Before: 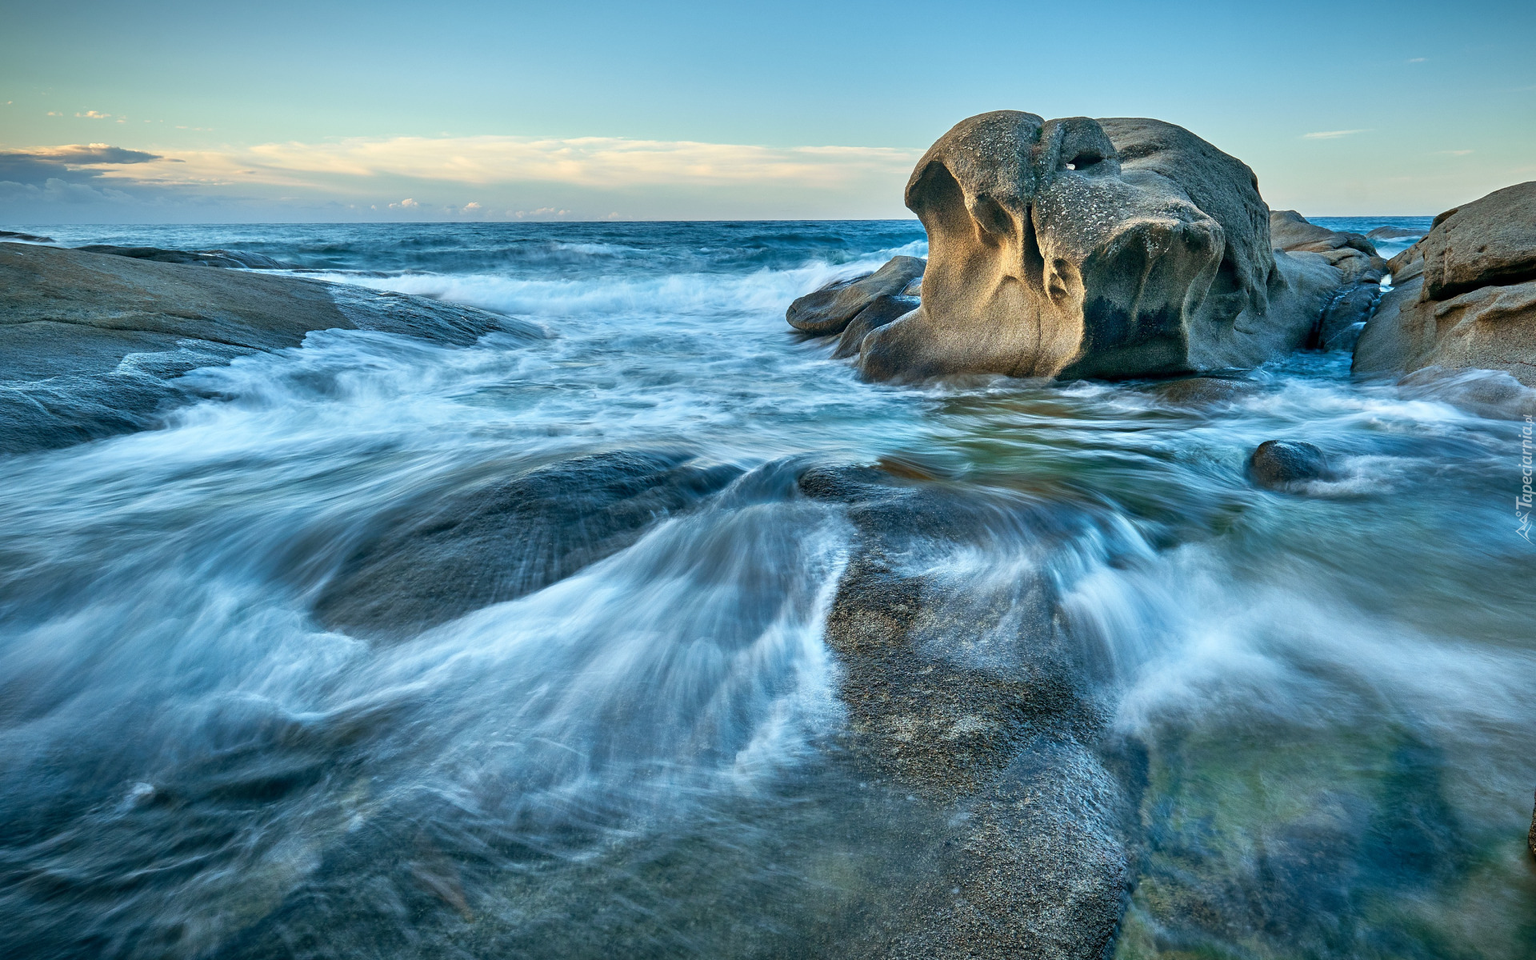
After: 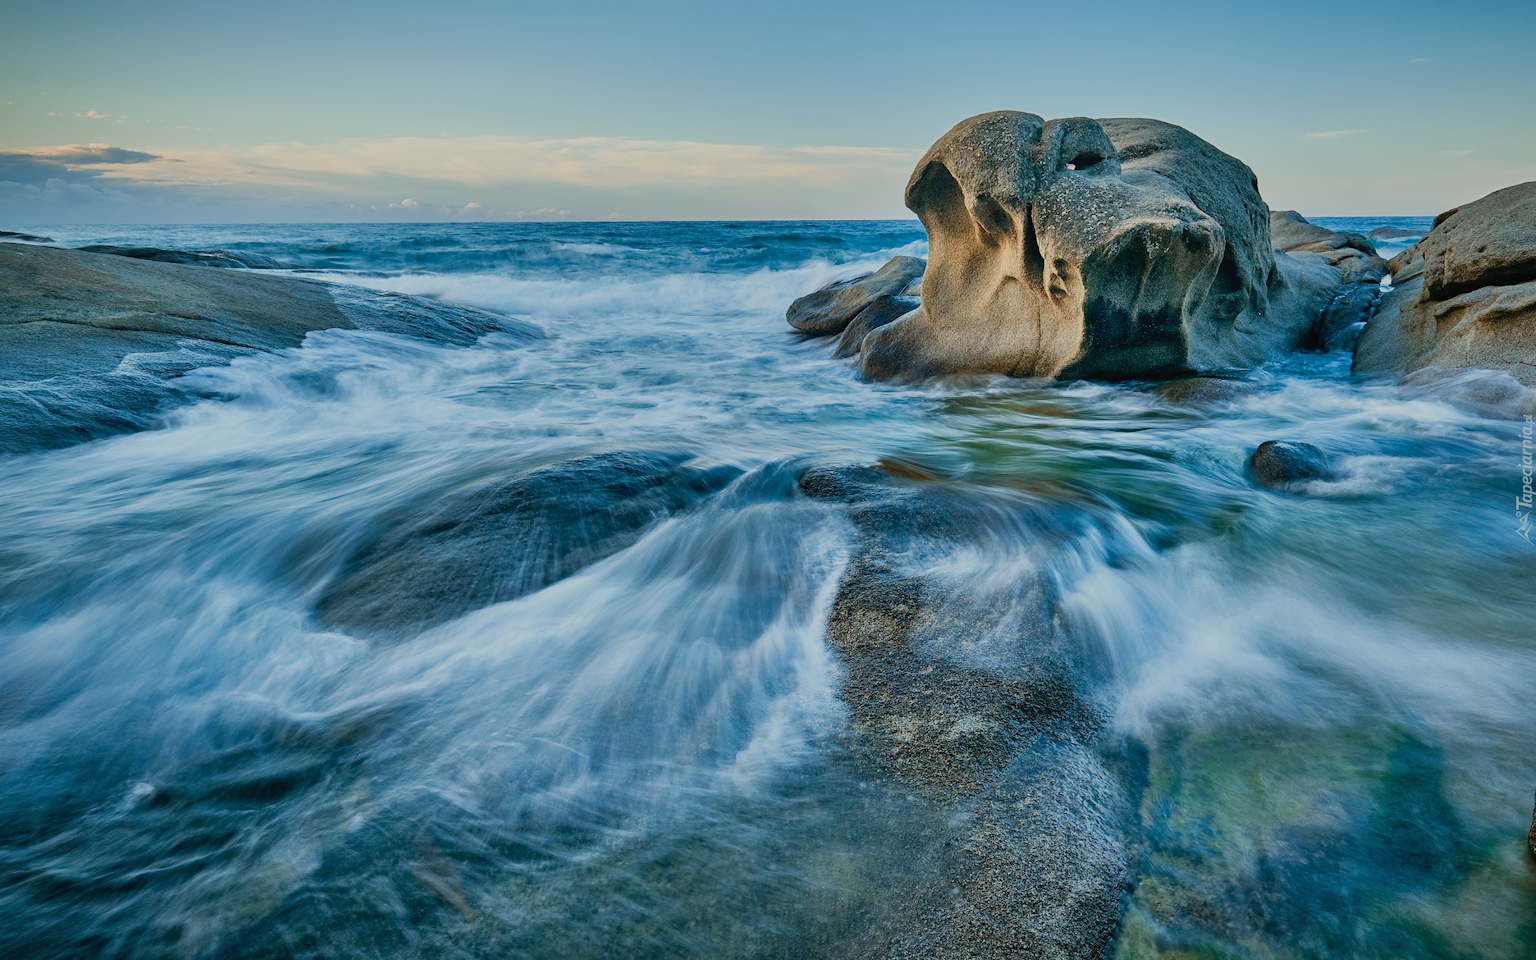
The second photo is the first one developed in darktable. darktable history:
color balance rgb: global offset › hue 171.11°, perceptual saturation grading › global saturation 0.549%, perceptual saturation grading › highlights -30.362%, perceptual saturation grading › shadows 19.639%, global vibrance 25.779%, contrast 6.431%
filmic rgb: black relative exposure -16 EV, white relative exposure 4.96 EV, hardness 6.2
tone curve: curves: ch0 [(0, 0) (0.003, 0.032) (0.011, 0.034) (0.025, 0.039) (0.044, 0.055) (0.069, 0.078) (0.1, 0.111) (0.136, 0.147) (0.177, 0.191) (0.224, 0.238) (0.277, 0.291) (0.335, 0.35) (0.399, 0.41) (0.468, 0.48) (0.543, 0.547) (0.623, 0.621) (0.709, 0.699) (0.801, 0.789) (0.898, 0.884) (1, 1)], color space Lab, independent channels, preserve colors none
shadows and highlights: shadows 25.68, white point adjustment -3.16, highlights -29.94
